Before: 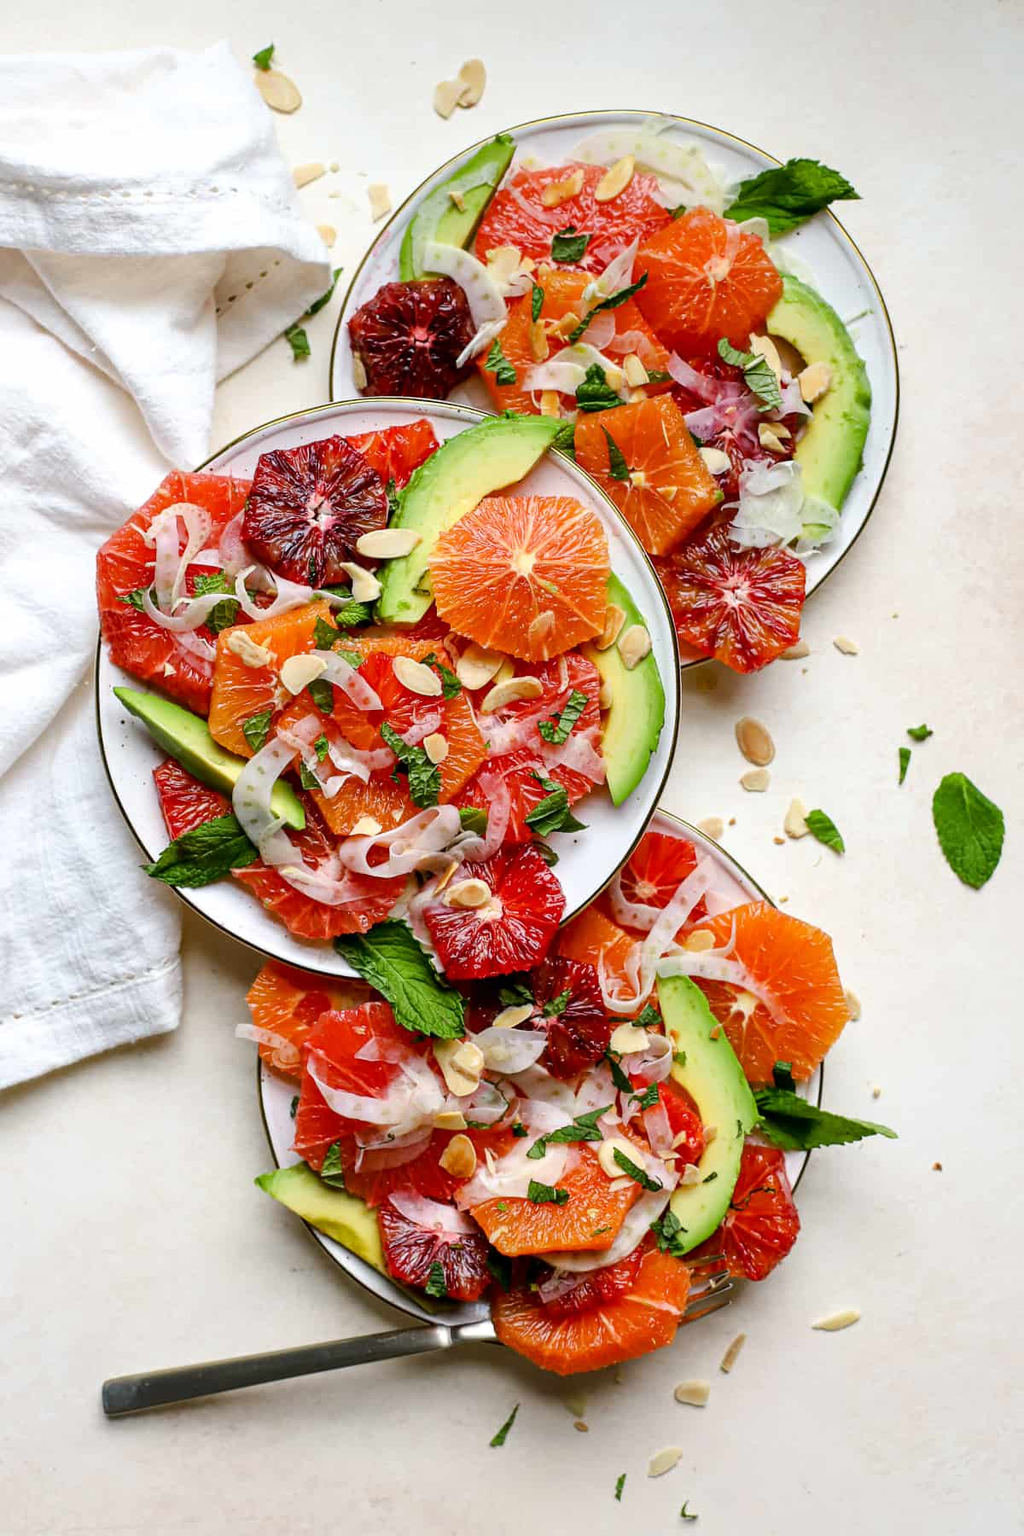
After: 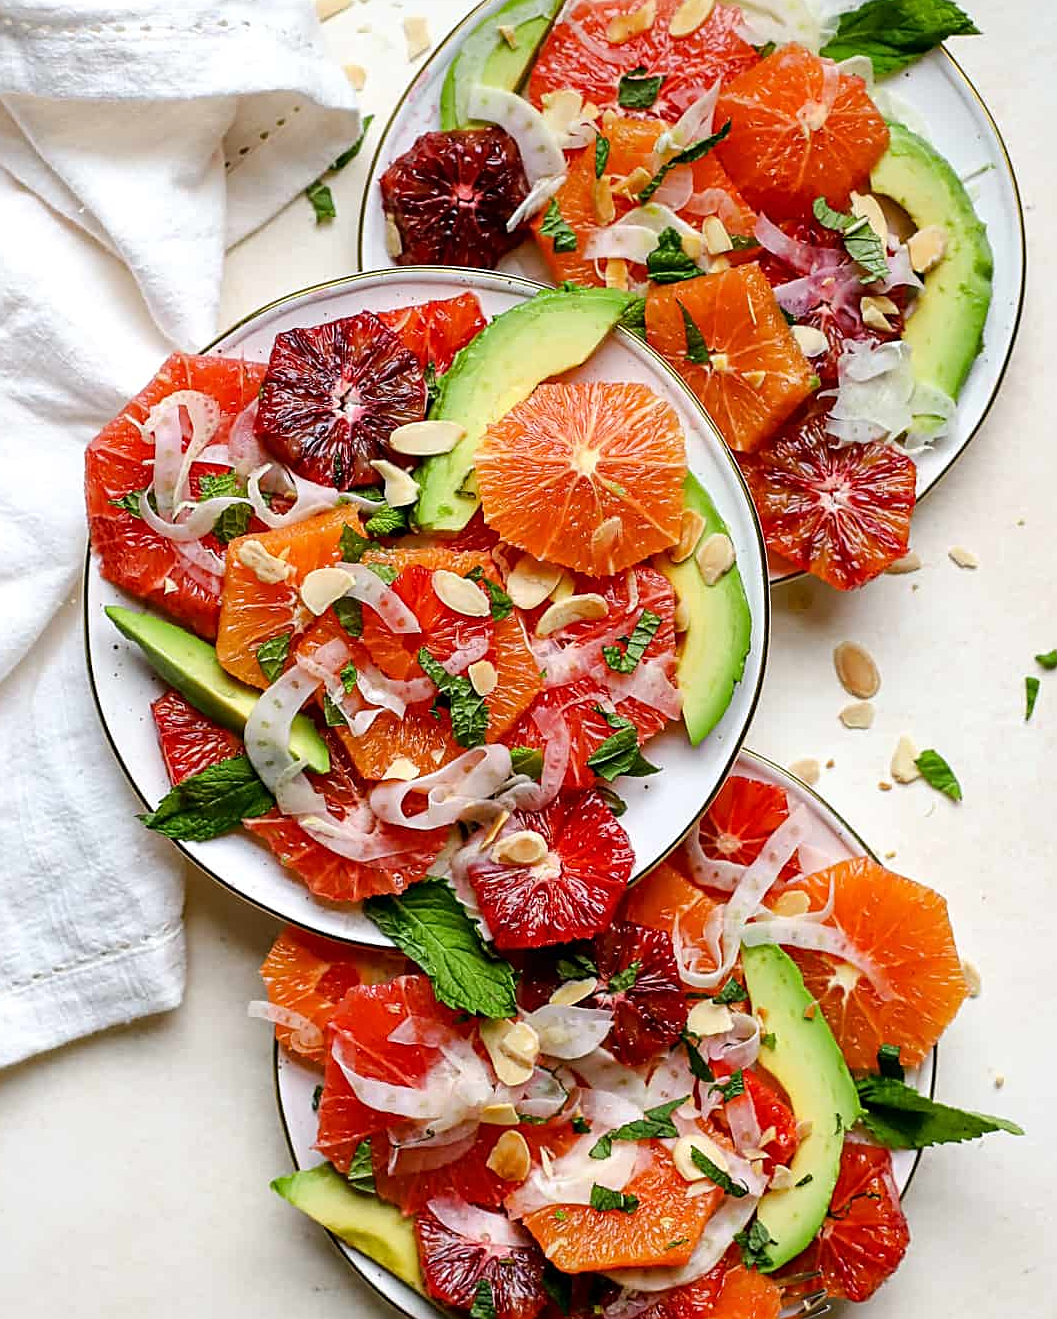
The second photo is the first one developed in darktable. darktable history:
crop and rotate: left 2.369%, top 11.103%, right 9.494%, bottom 15.565%
sharpen: on, module defaults
tone equalizer: edges refinement/feathering 500, mask exposure compensation -1.57 EV, preserve details no
